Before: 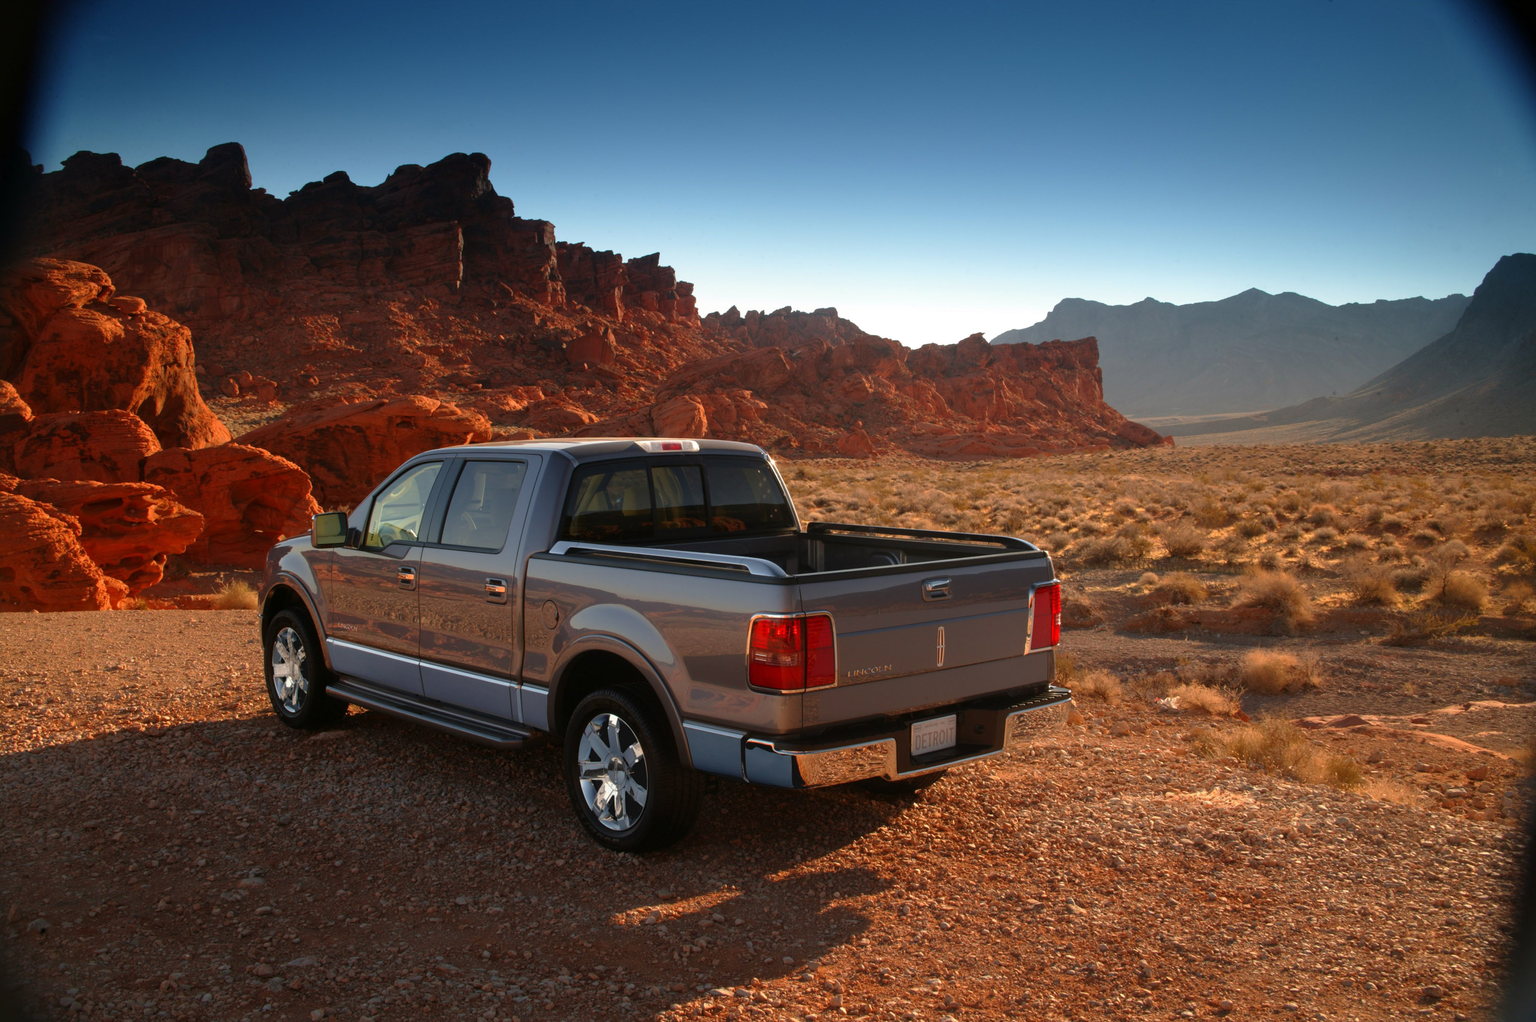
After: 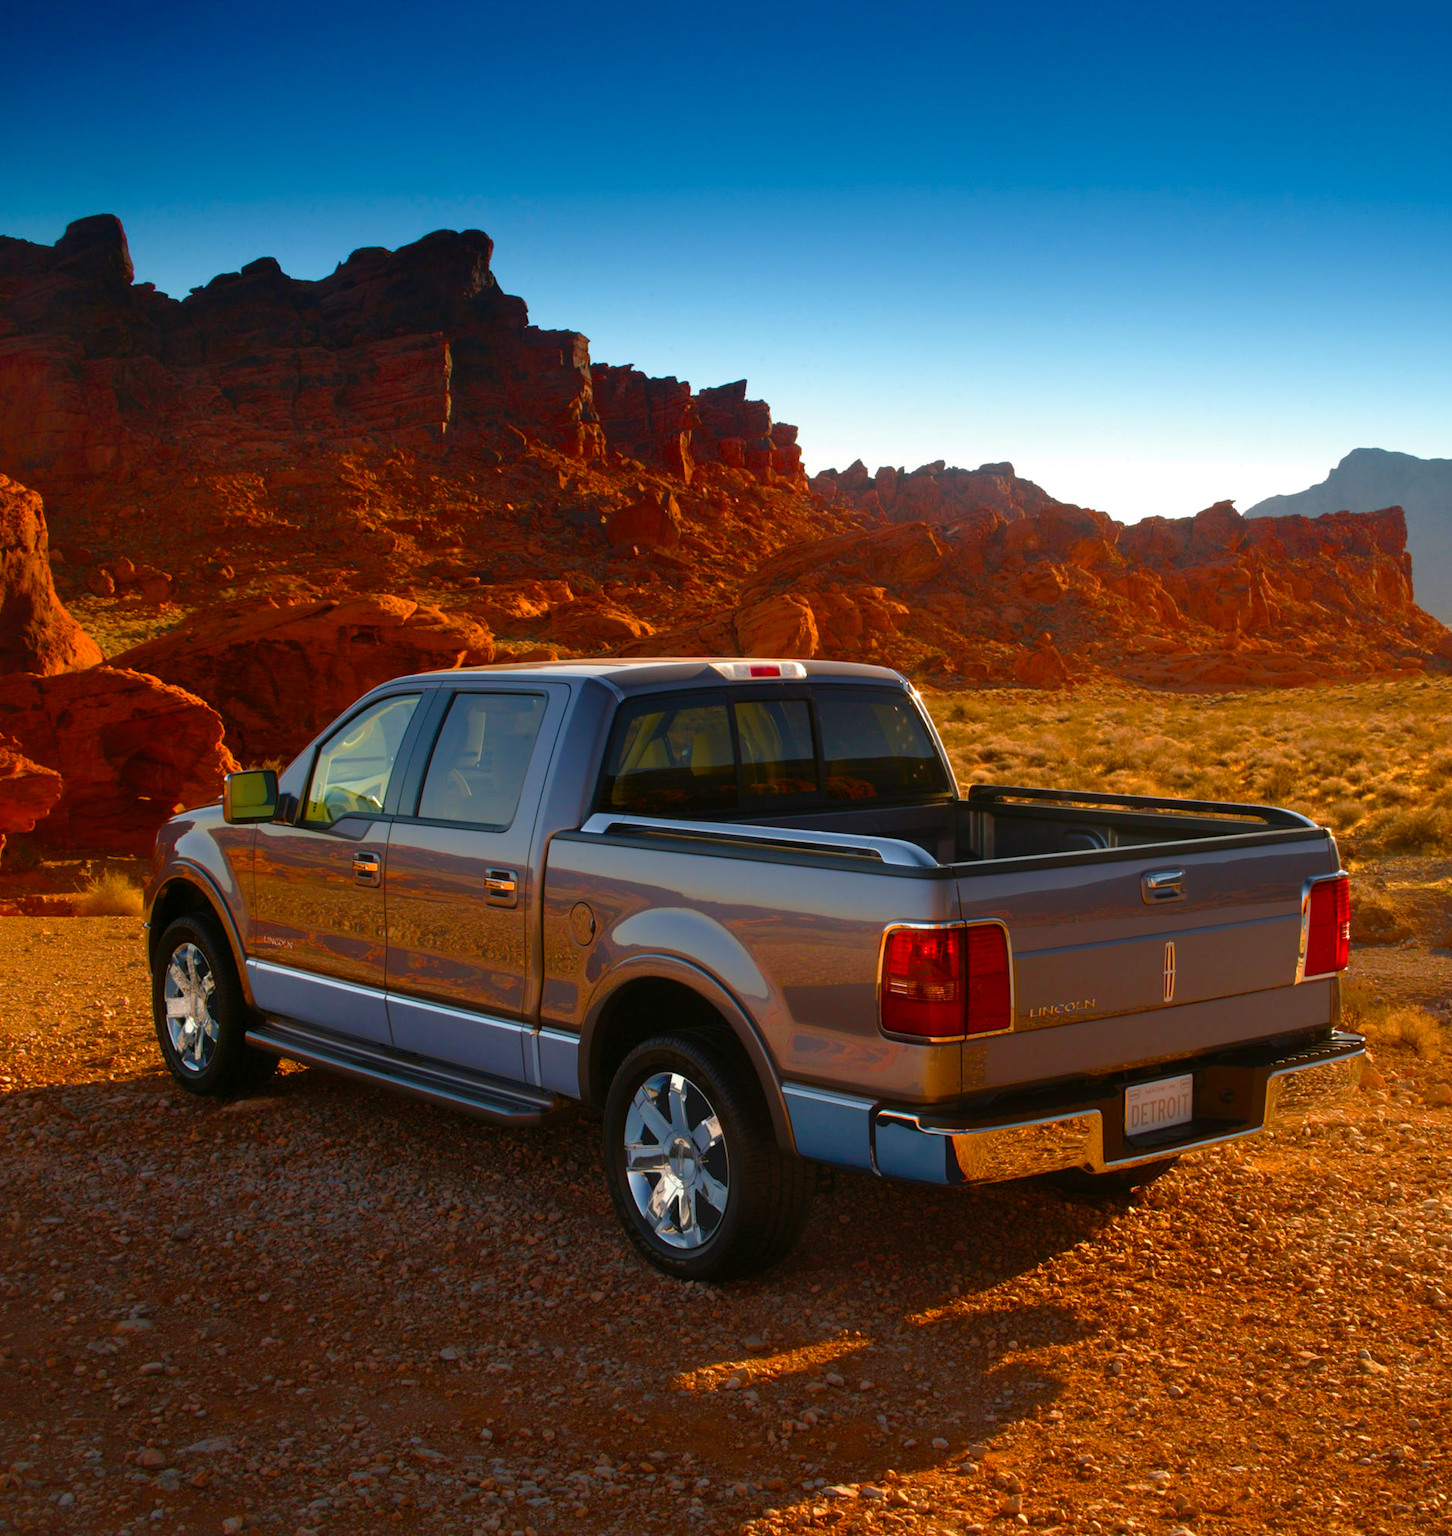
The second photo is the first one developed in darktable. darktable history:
crop: left 10.62%, right 26.461%
color balance rgb: linear chroma grading › global chroma 13.595%, perceptual saturation grading › global saturation 20%, perceptual saturation grading › highlights -14.281%, perceptual saturation grading › shadows 50.256%, global vibrance 20%
shadows and highlights: shadows 62.77, white point adjustment 0.345, highlights -34.51, compress 83.49%
